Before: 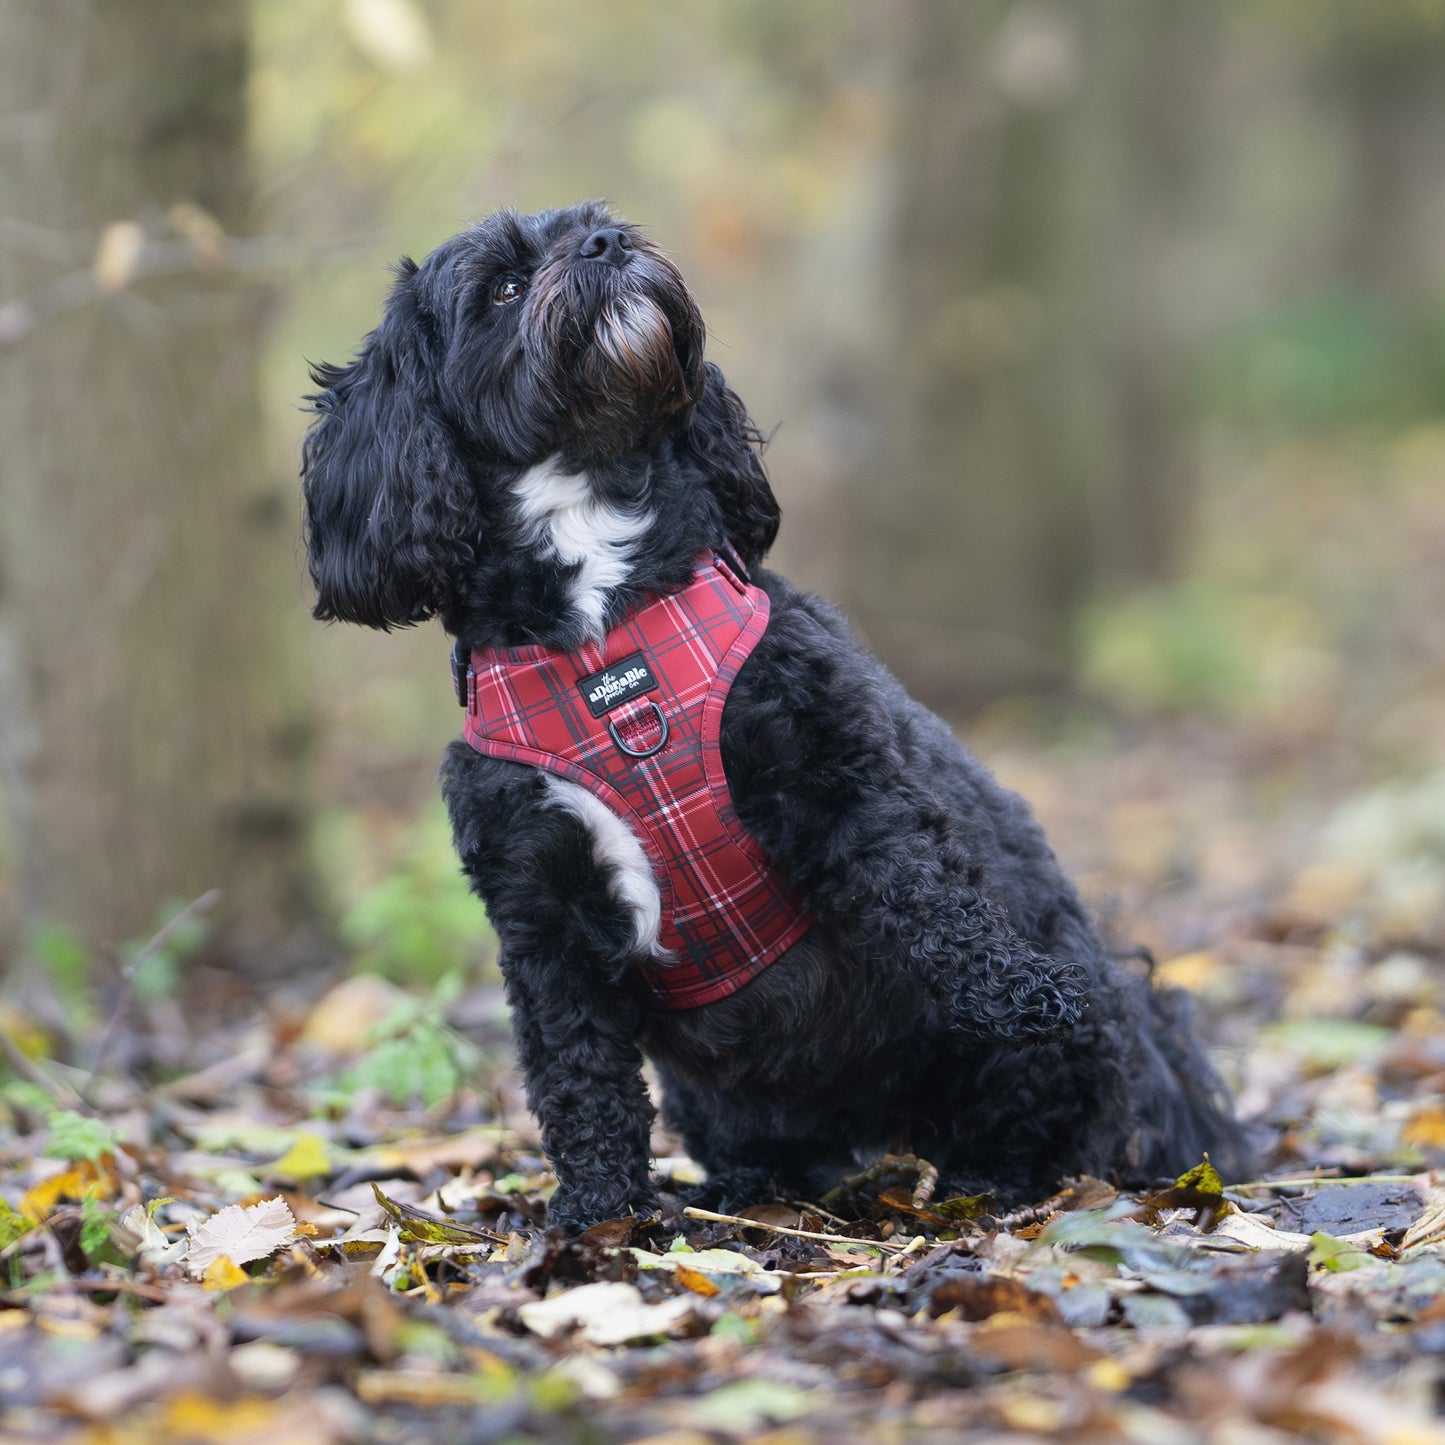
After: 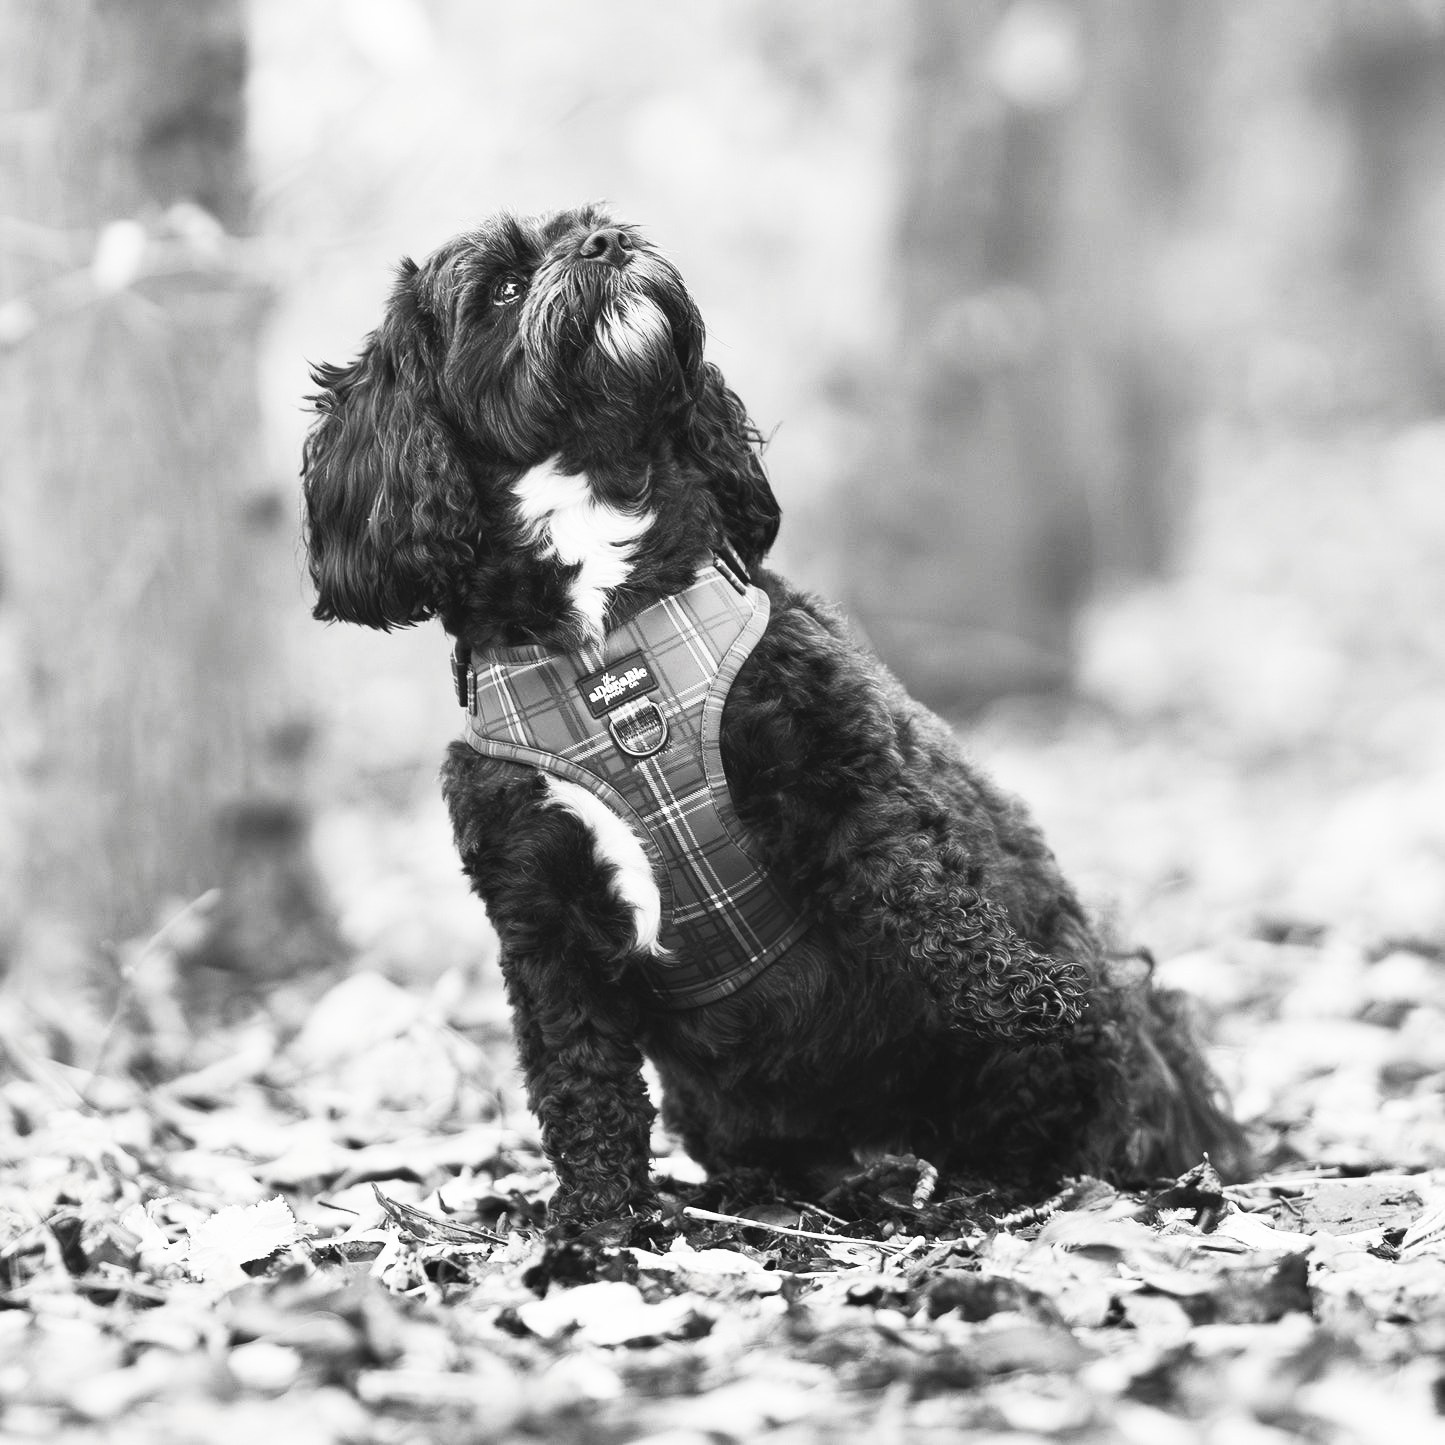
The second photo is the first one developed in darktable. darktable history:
contrast brightness saturation: contrast 0.526, brightness 0.488, saturation -0.992
